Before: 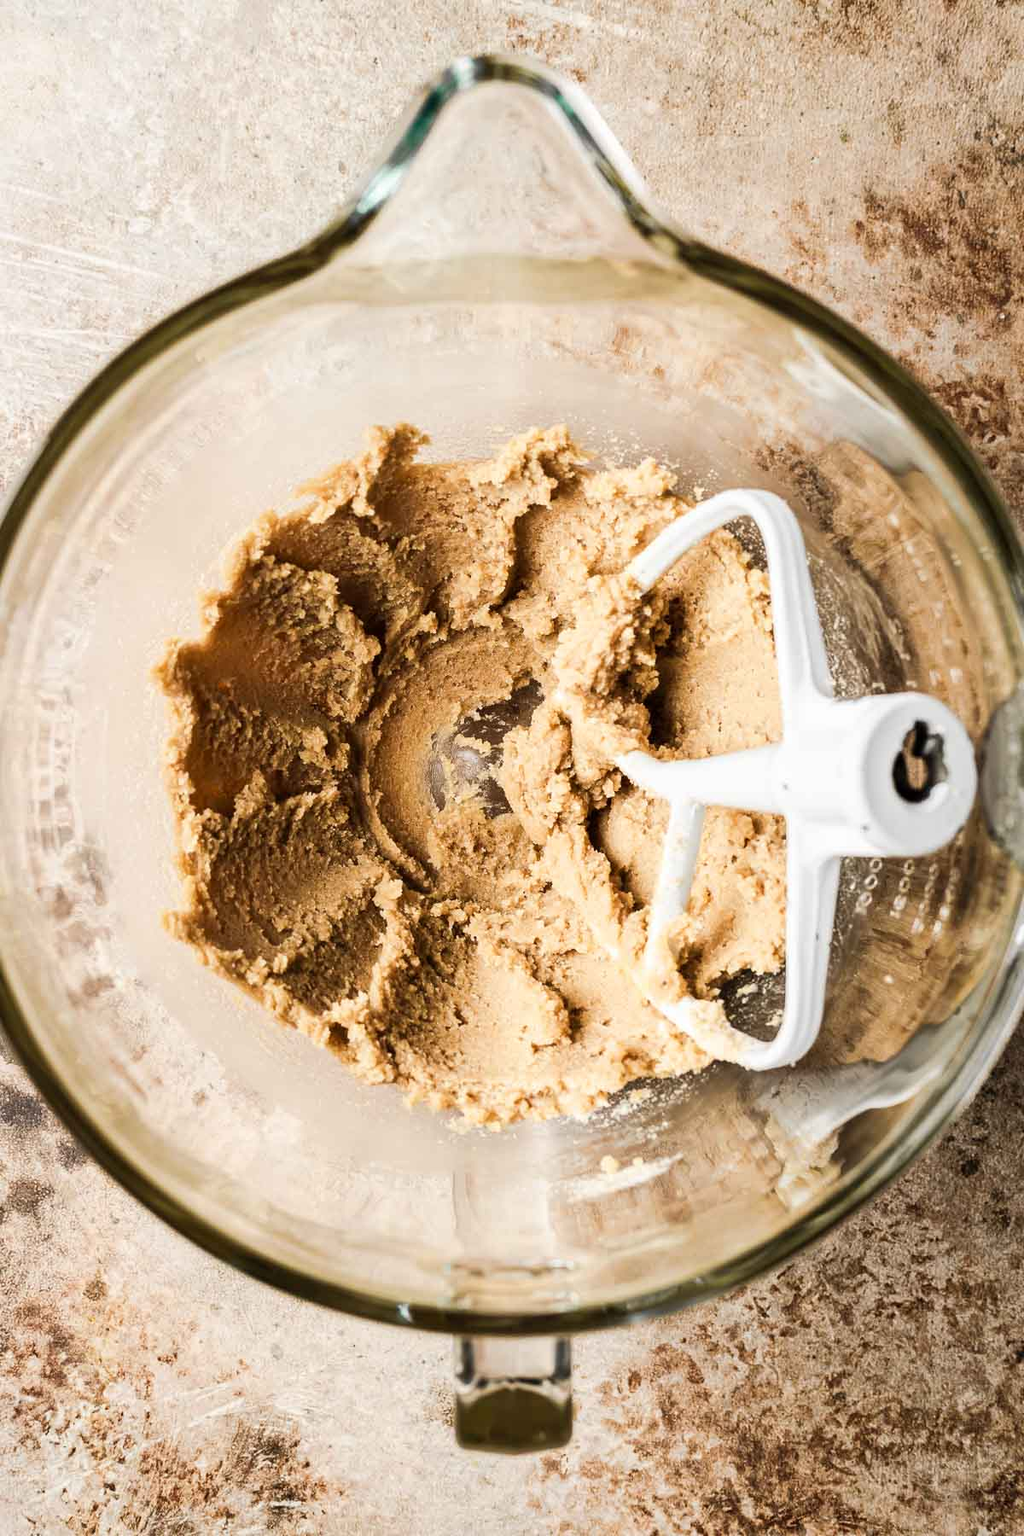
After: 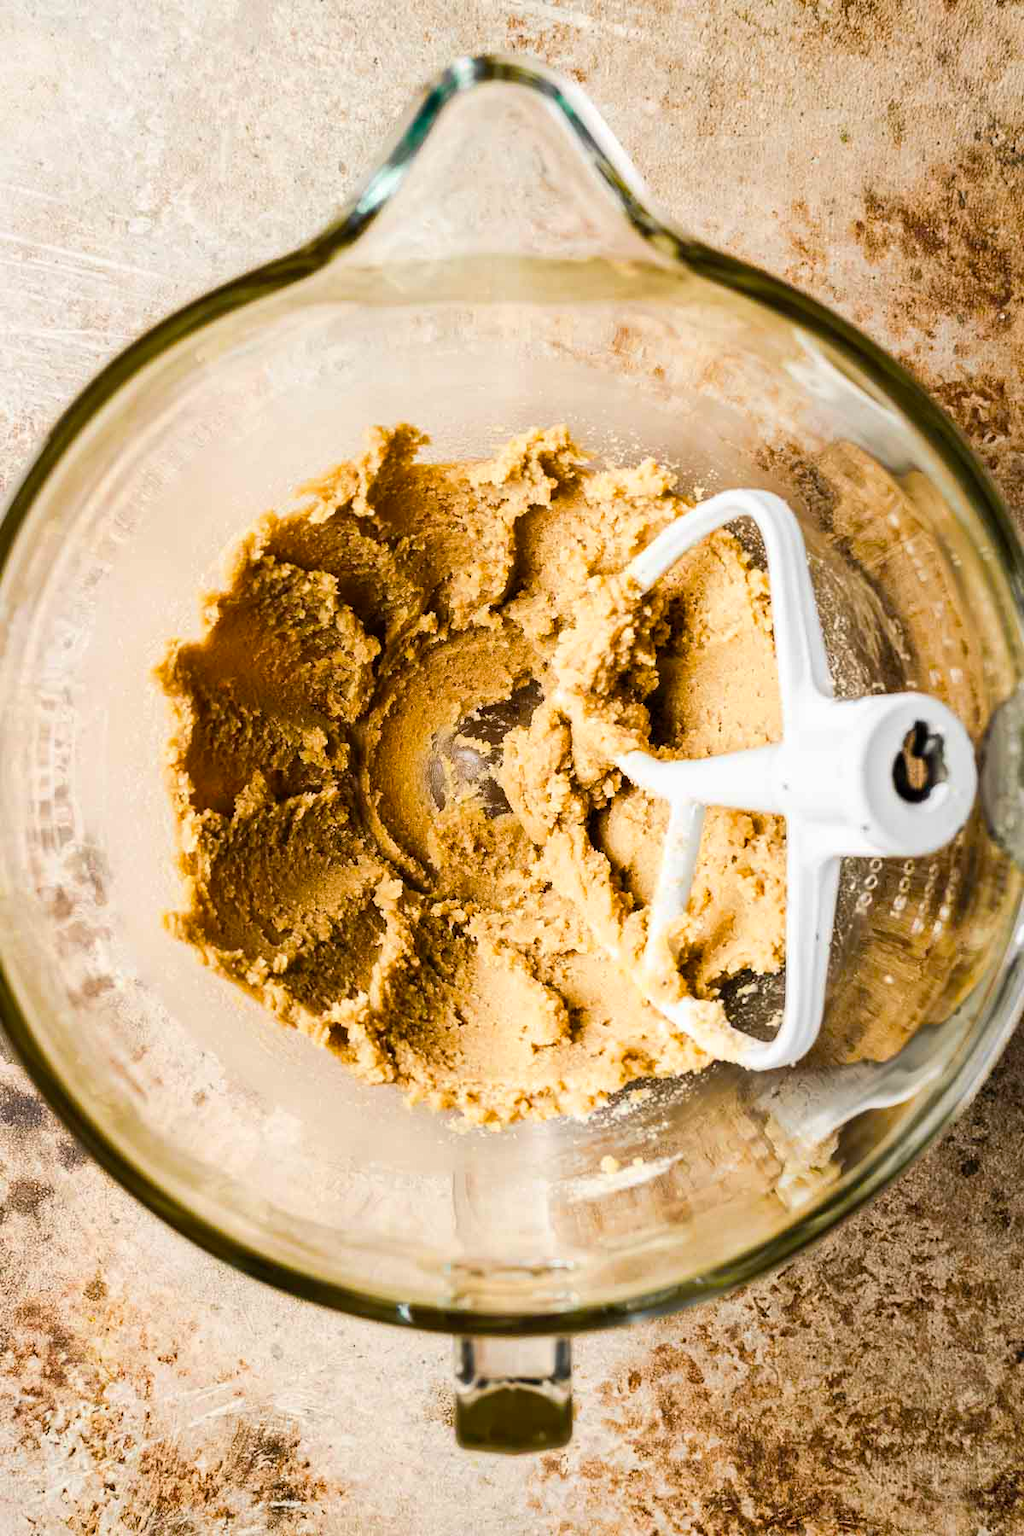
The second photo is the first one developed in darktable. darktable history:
color balance rgb: shadows lift › chroma 1.64%, shadows lift › hue 258.74°, perceptual saturation grading › global saturation 29.715%, global vibrance 20%
